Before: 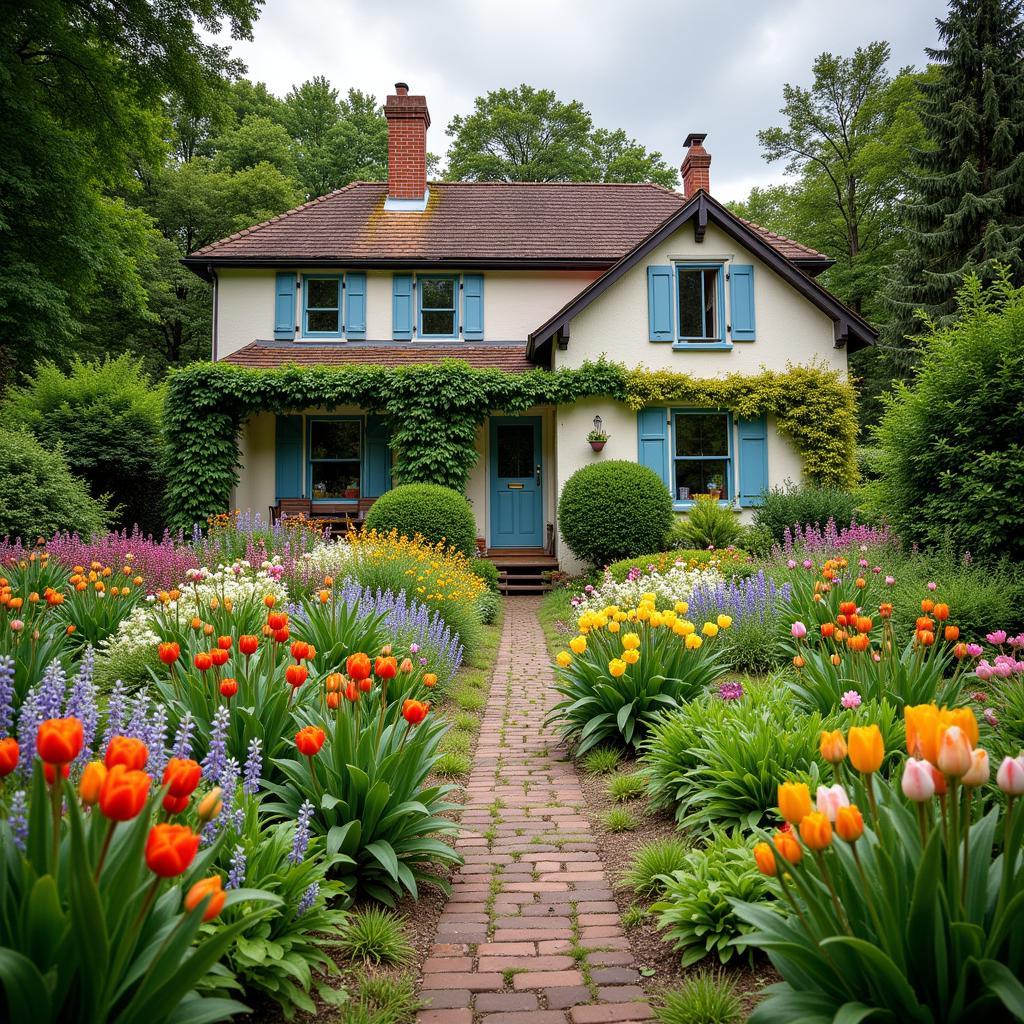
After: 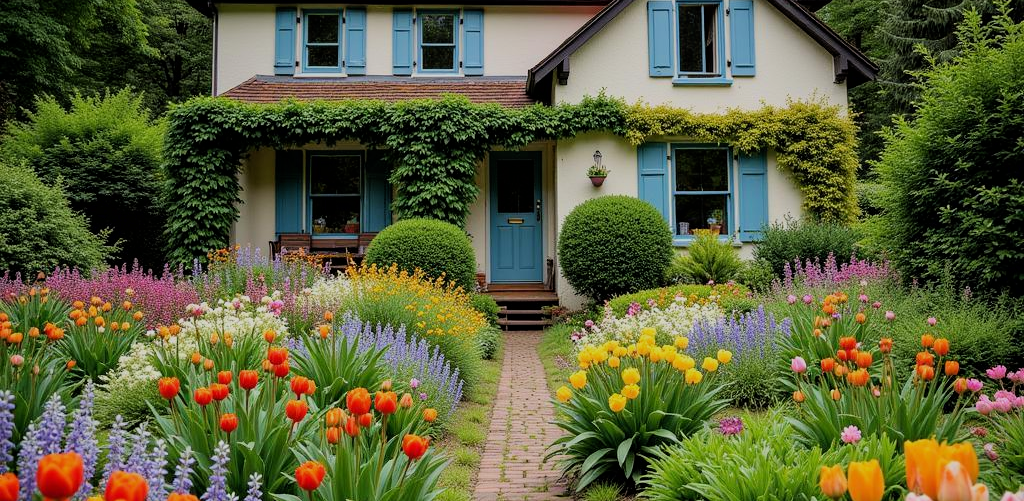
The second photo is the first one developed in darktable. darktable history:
crop and rotate: top 25.944%, bottom 25.056%
filmic rgb: black relative exposure -7.65 EV, white relative exposure 4.56 EV, hardness 3.61, color science v6 (2022)
